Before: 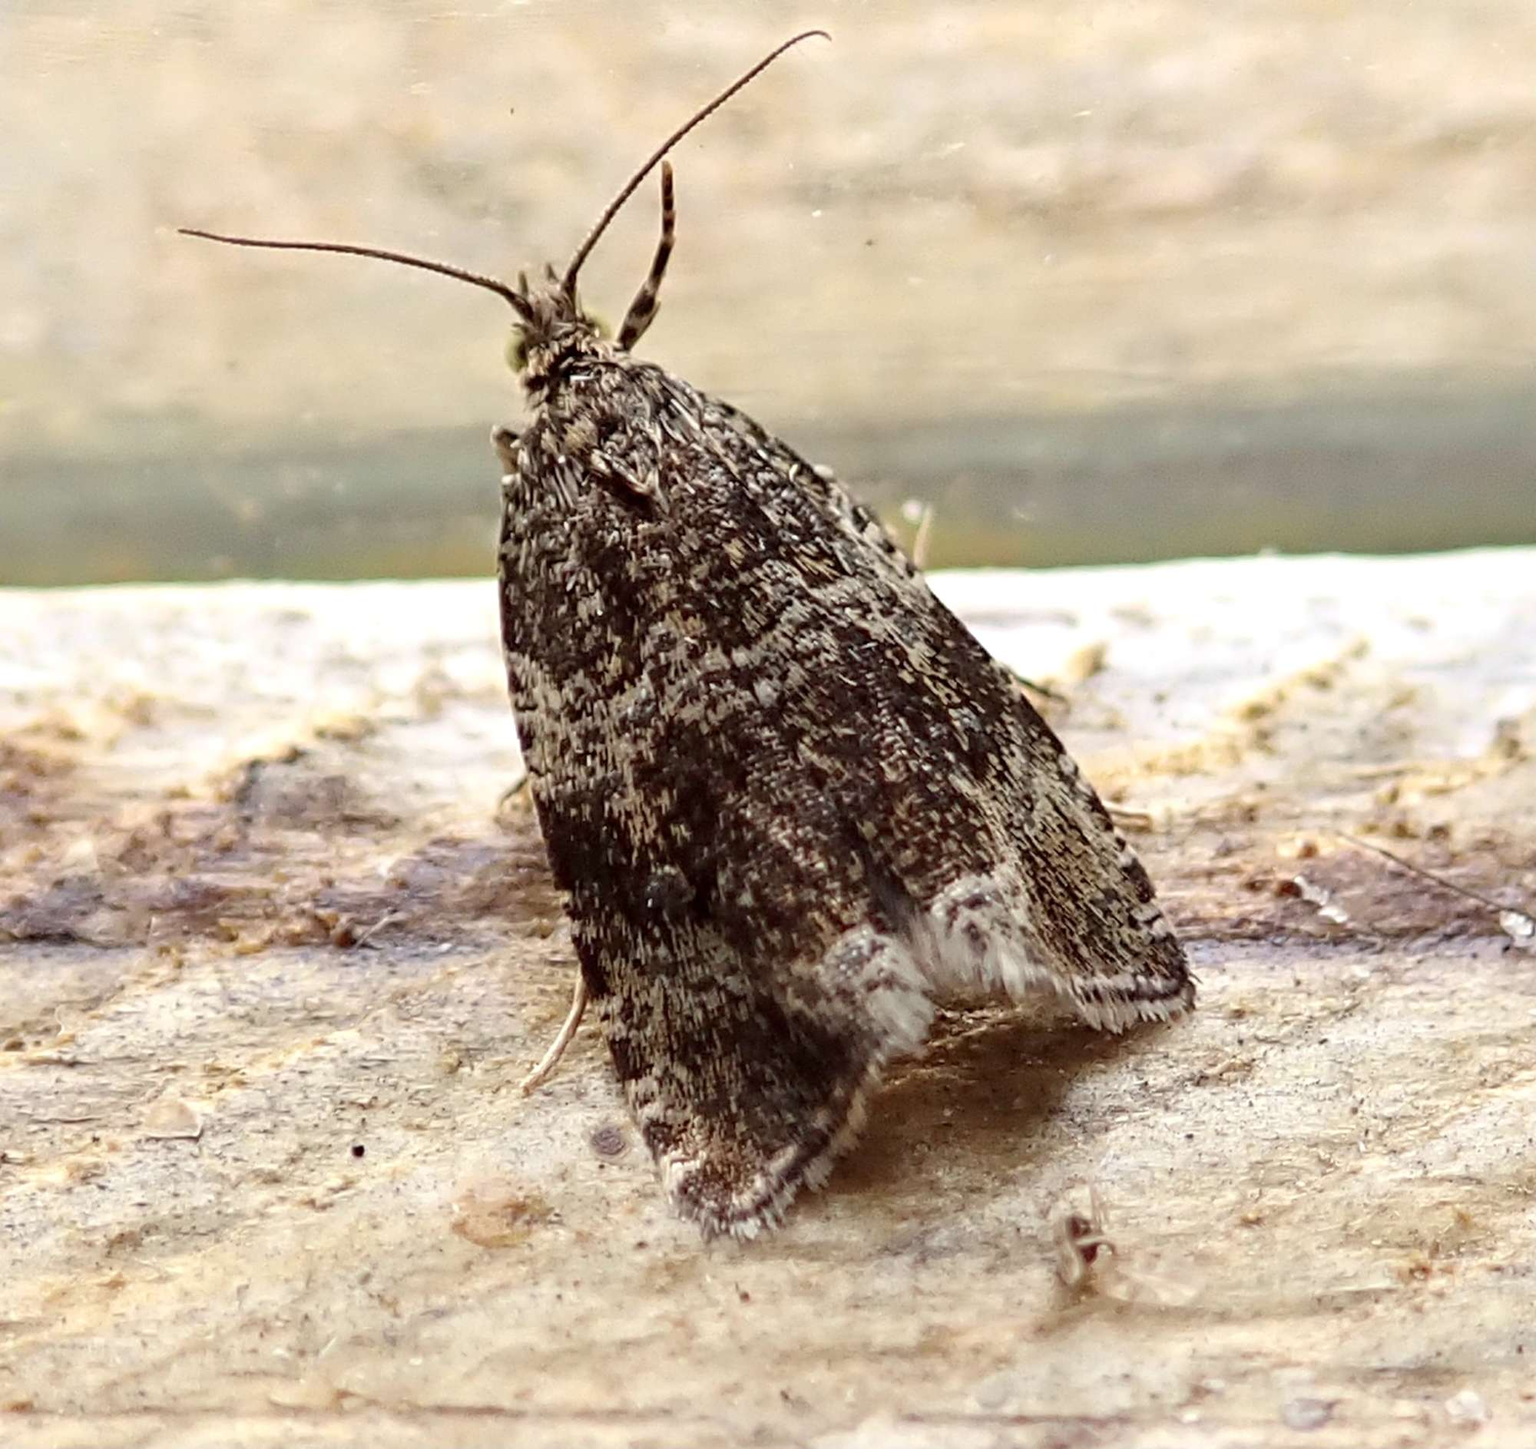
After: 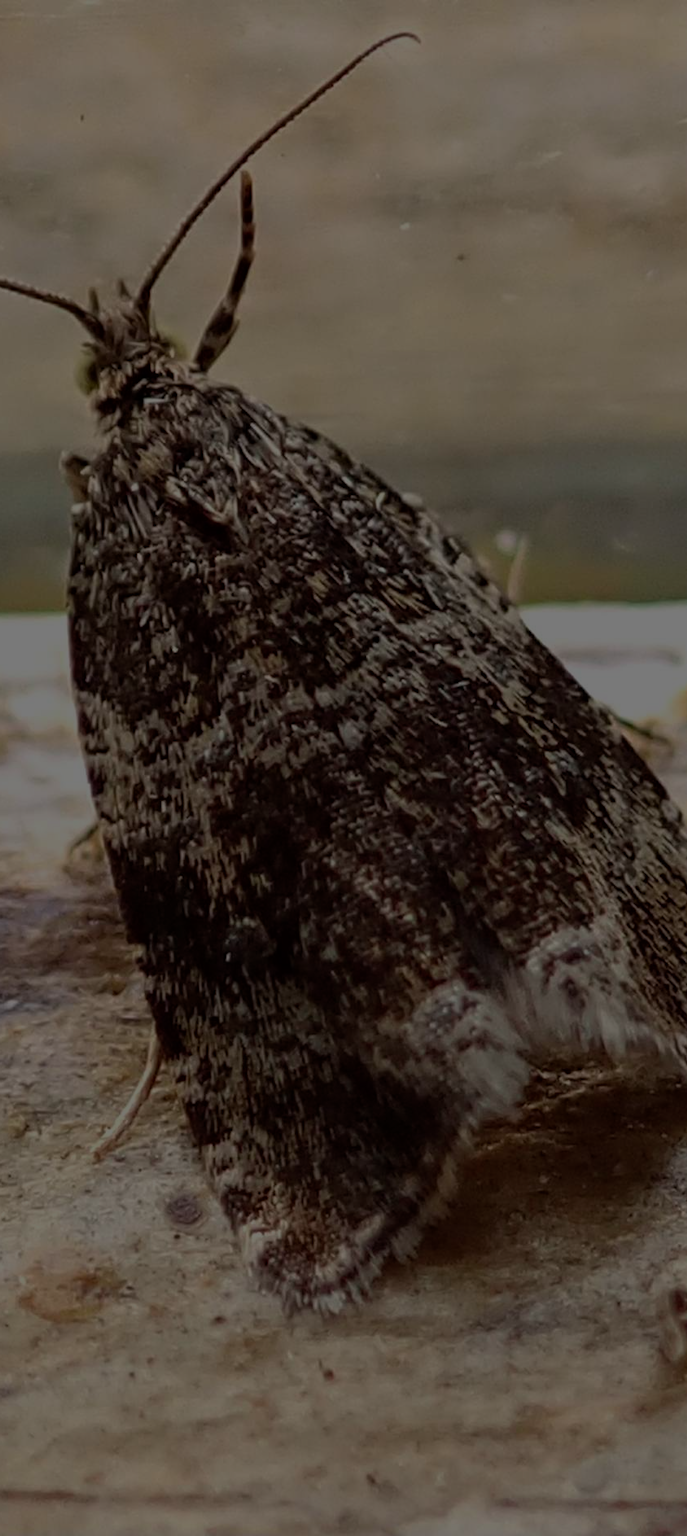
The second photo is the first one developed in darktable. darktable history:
exposure: exposure -2.395 EV, compensate highlight preservation false
crop: left 28.332%, right 29.416%
